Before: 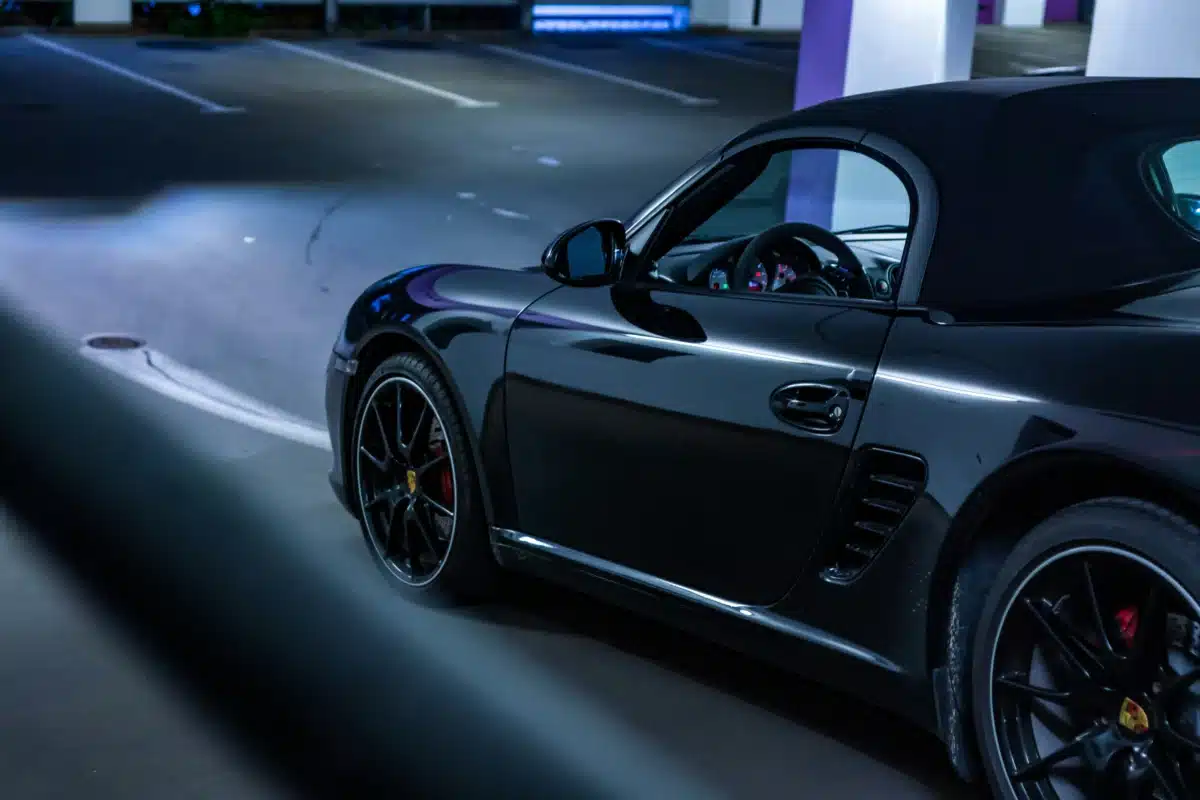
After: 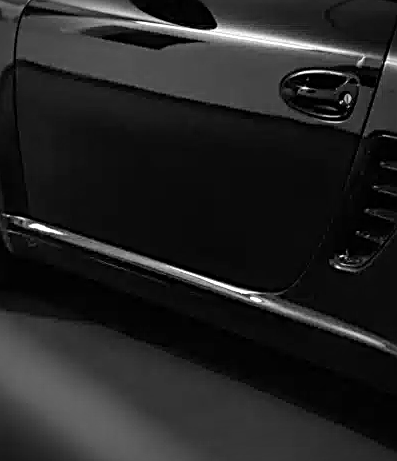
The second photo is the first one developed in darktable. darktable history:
monochrome: on, module defaults
vignetting: fall-off radius 60.92%
sharpen: radius 2.531, amount 0.628
color balance rgb: perceptual saturation grading › global saturation 25%, perceptual brilliance grading › mid-tones 10%, perceptual brilliance grading › shadows 15%, global vibrance 20%
crop: left 40.878%, top 39.176%, right 25.993%, bottom 3.081%
